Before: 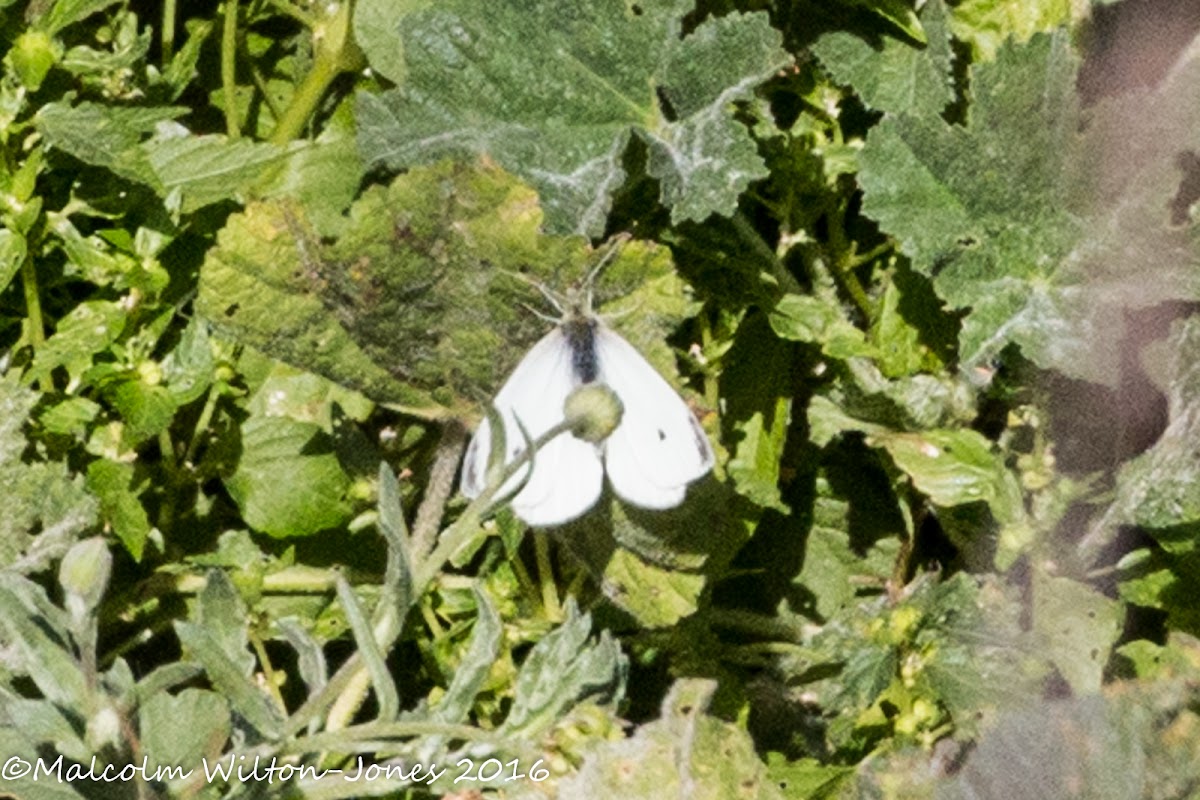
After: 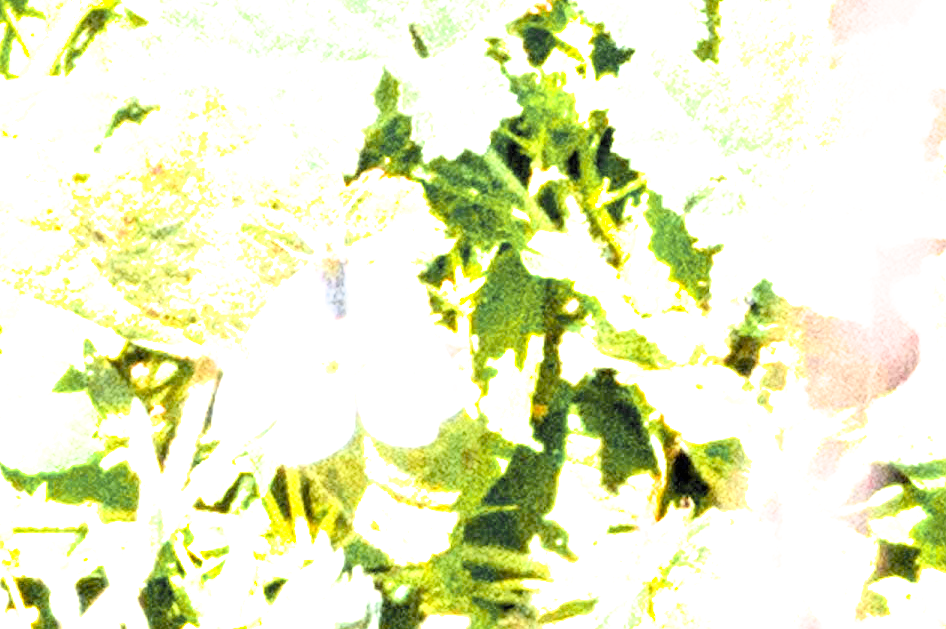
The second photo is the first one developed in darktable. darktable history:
color zones: curves: ch0 [(0.257, 0.558) (0.75, 0.565)]; ch1 [(0.004, 0.857) (0.14, 0.416) (0.257, 0.695) (0.442, 0.032) (0.736, 0.266) (0.891, 0.741)]; ch2 [(0, 0.623) (0.112, 0.436) (0.271, 0.474) (0.516, 0.64) (0.743, 0.286)]
filmic rgb: black relative exposure -7.65 EV, white relative exposure 4.56 EV, hardness 3.61, color science v6 (2022)
exposure: black level correction 0, exposure 4 EV, compensate exposure bias true, compensate highlight preservation false
crop and rotate: left 20.74%, top 7.912%, right 0.375%, bottom 13.378%
